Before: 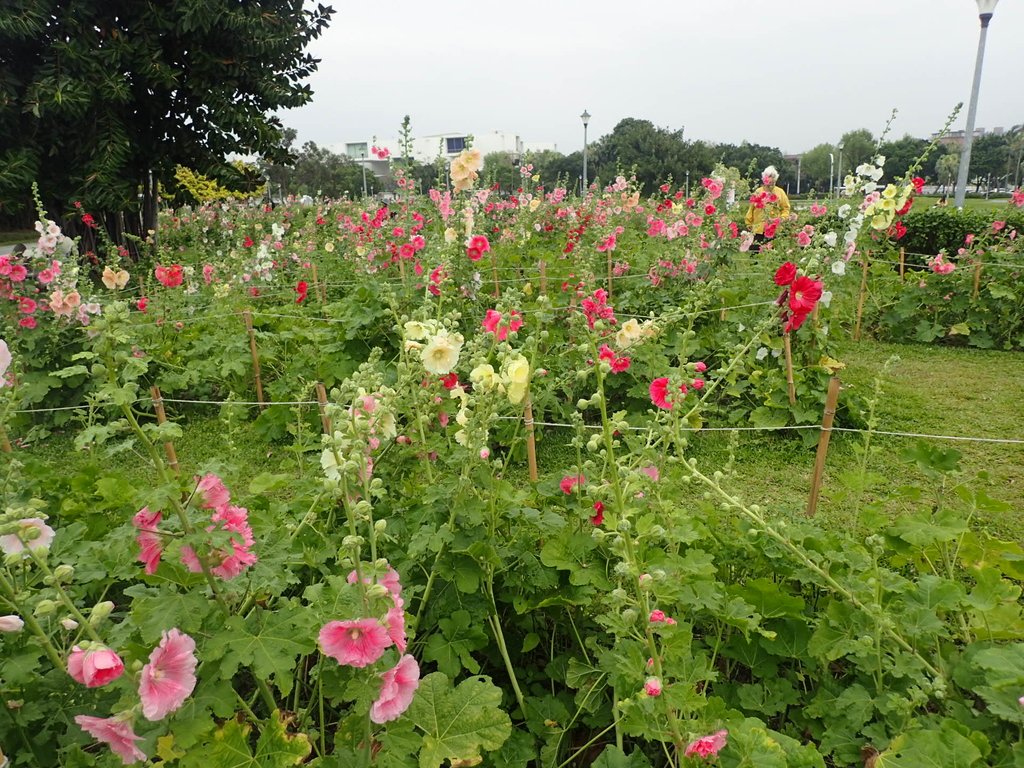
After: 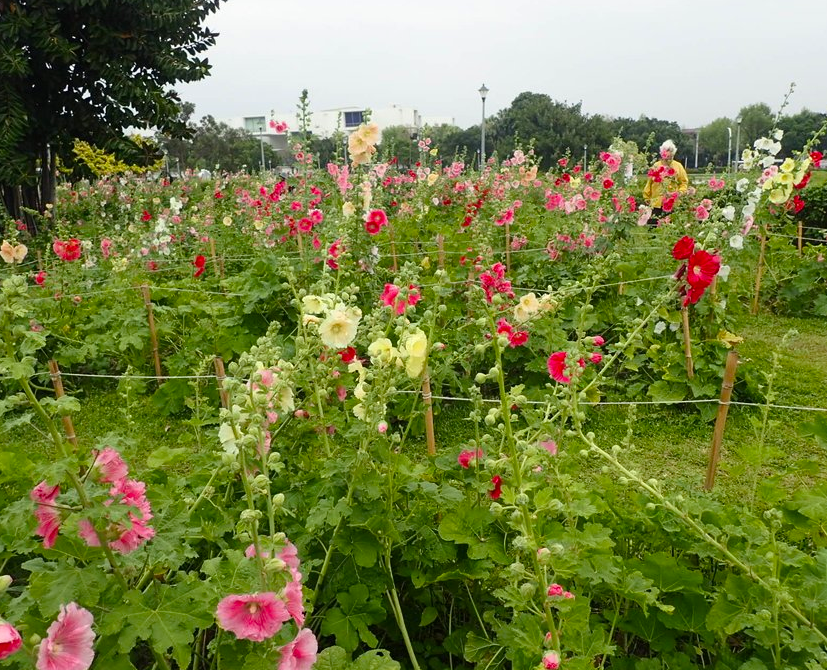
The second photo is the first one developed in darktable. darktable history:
crop: left 9.986%, top 3.503%, right 9.22%, bottom 9.145%
contrast brightness saturation: contrast 0.05
color balance rgb: perceptual saturation grading › global saturation 2.061%, perceptual saturation grading › highlights -1.616%, perceptual saturation grading › mid-tones 3.297%, perceptual saturation grading › shadows 6.996%, global vibrance 16.761%, saturation formula JzAzBz (2021)
